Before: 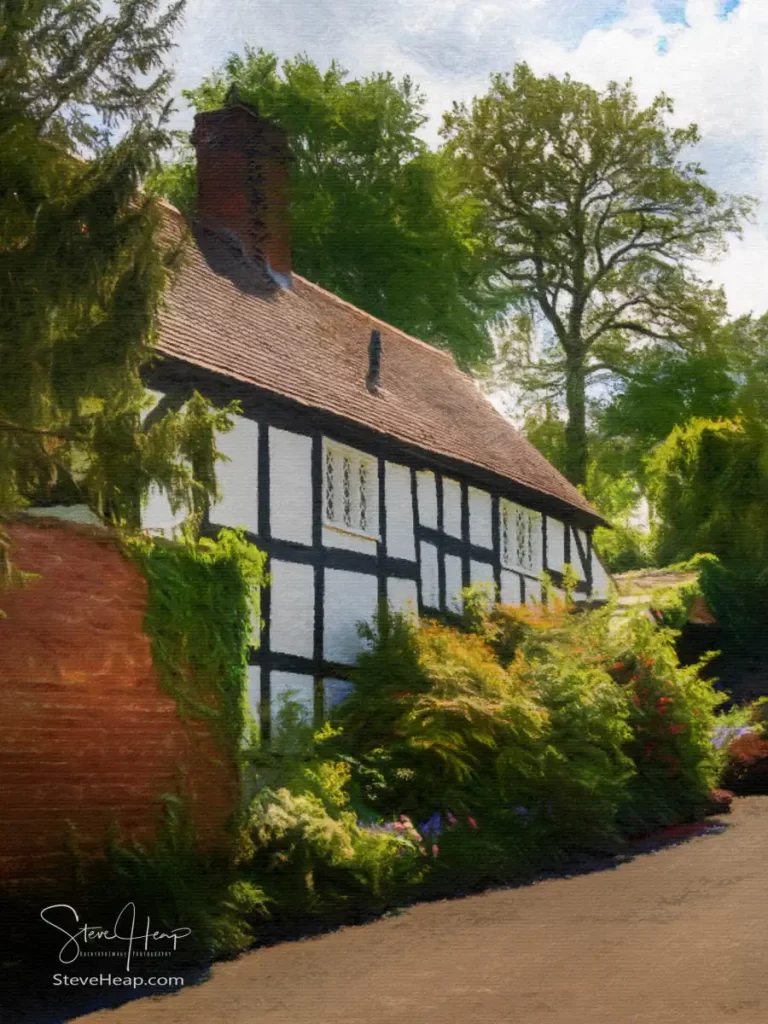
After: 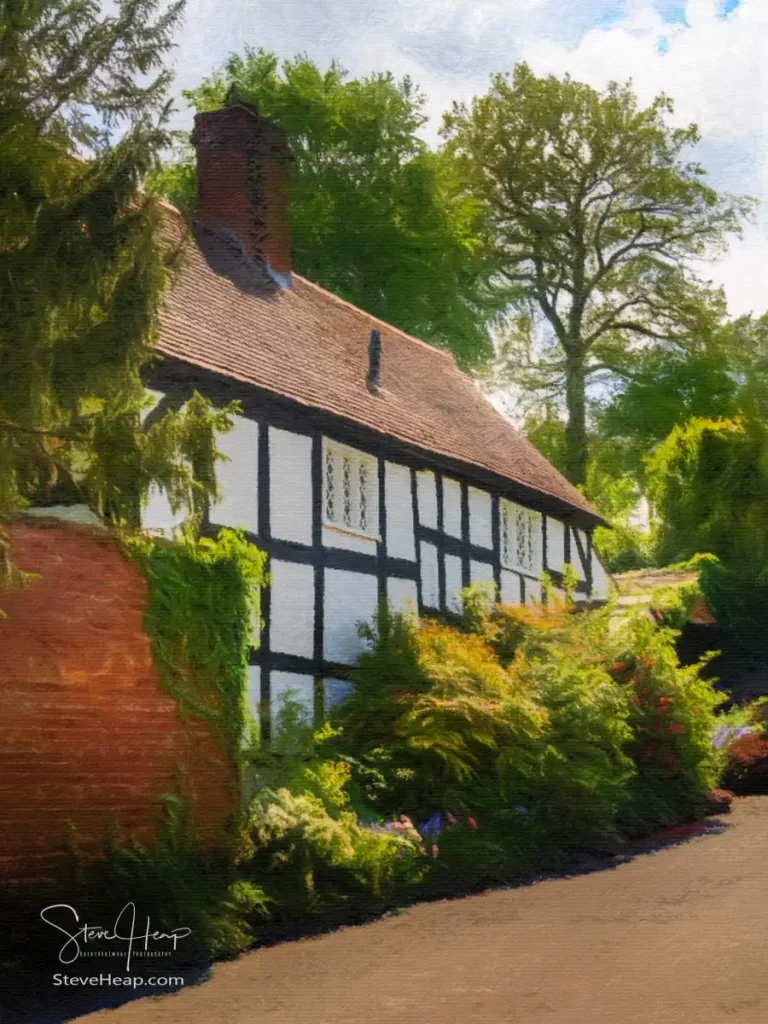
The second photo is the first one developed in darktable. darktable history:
contrast brightness saturation: contrast 0.026, brightness 0.06, saturation 0.127
